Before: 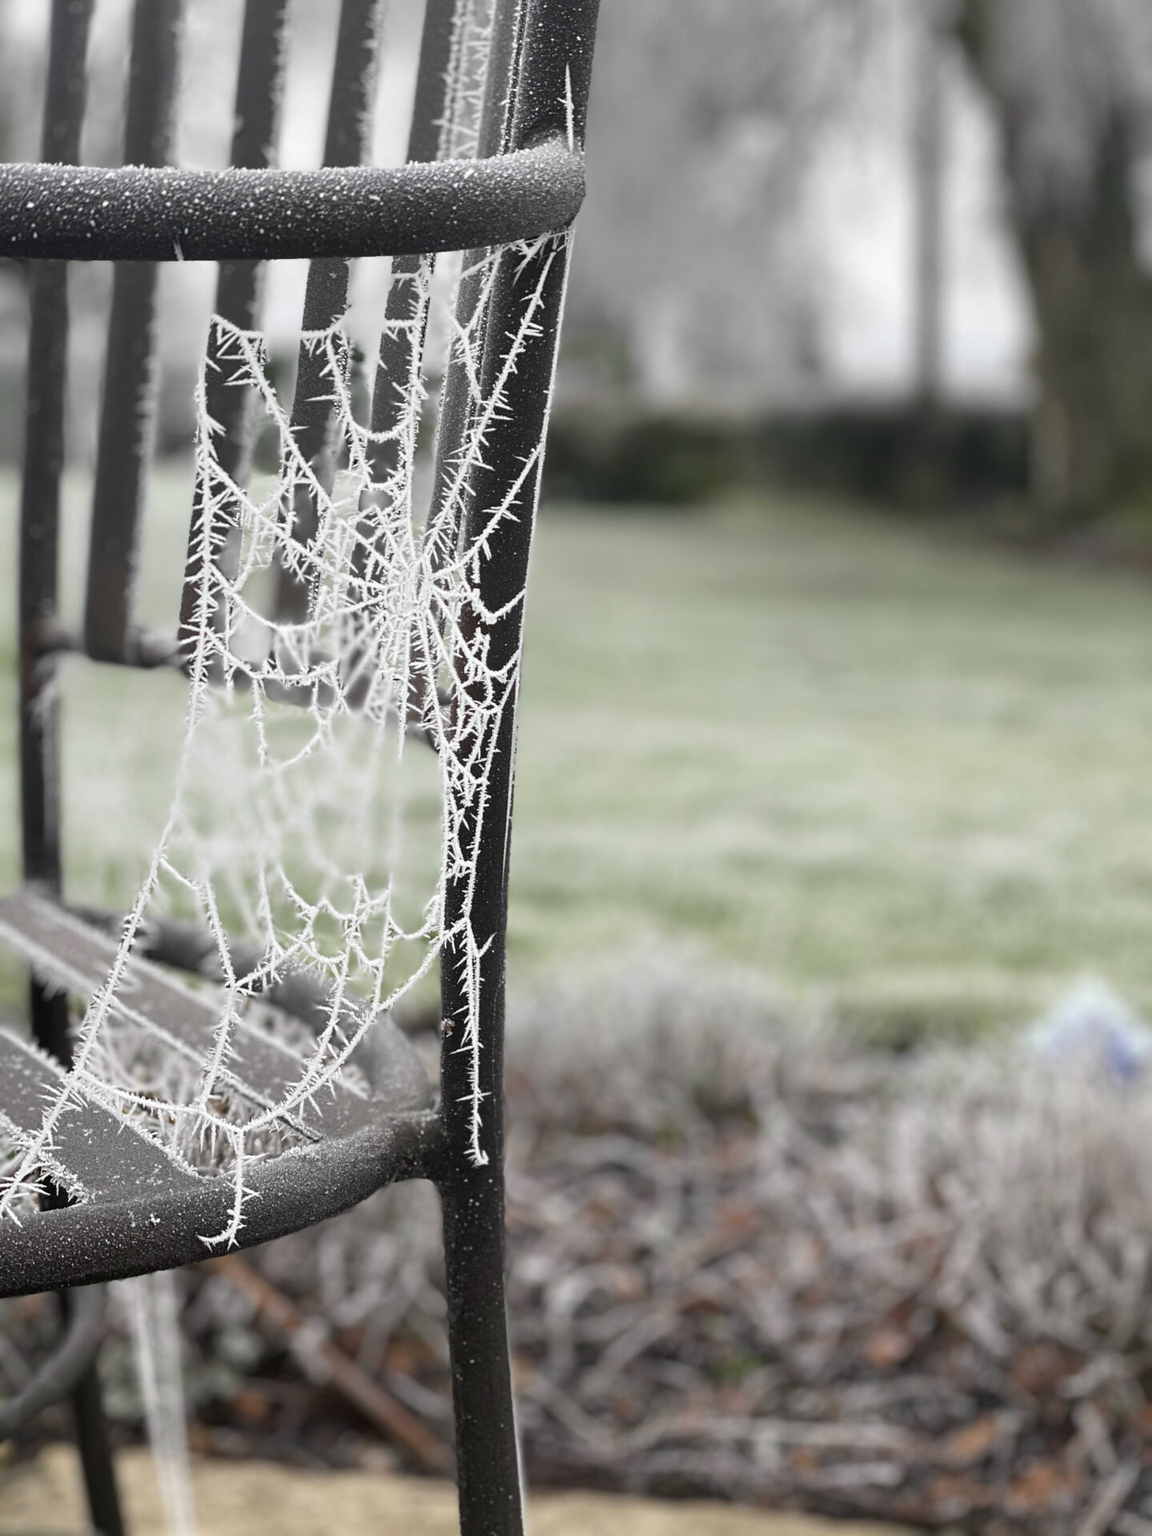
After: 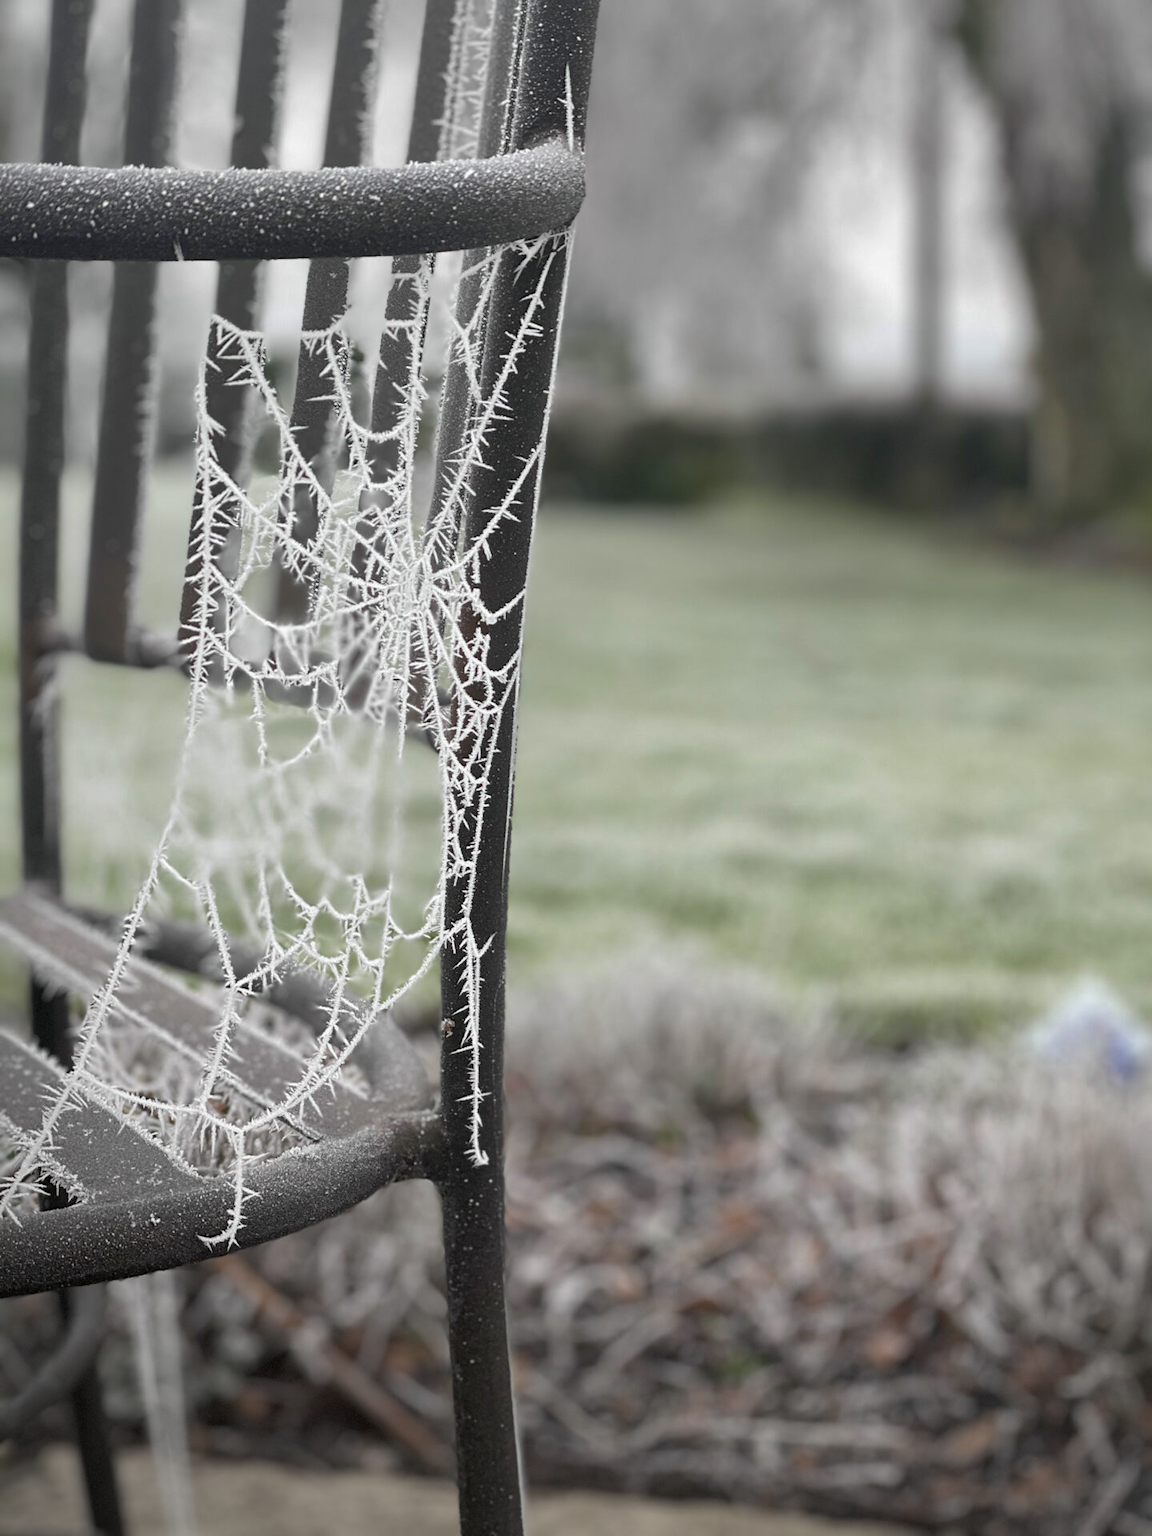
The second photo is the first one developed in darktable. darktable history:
shadows and highlights: on, module defaults
vignetting: fall-off radius 62.83%, center (0.217, -0.23), dithering 8-bit output
